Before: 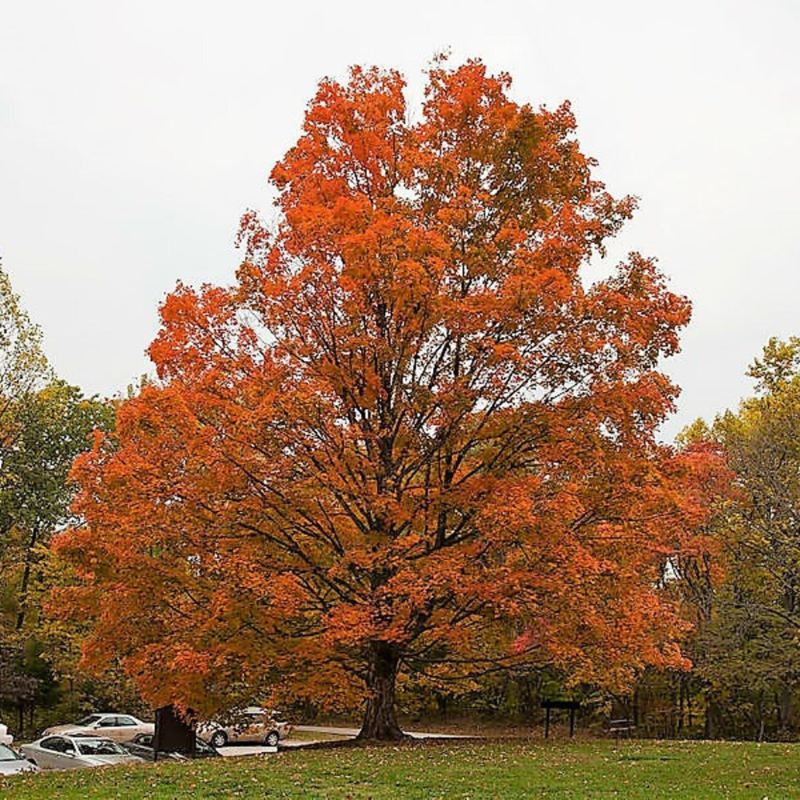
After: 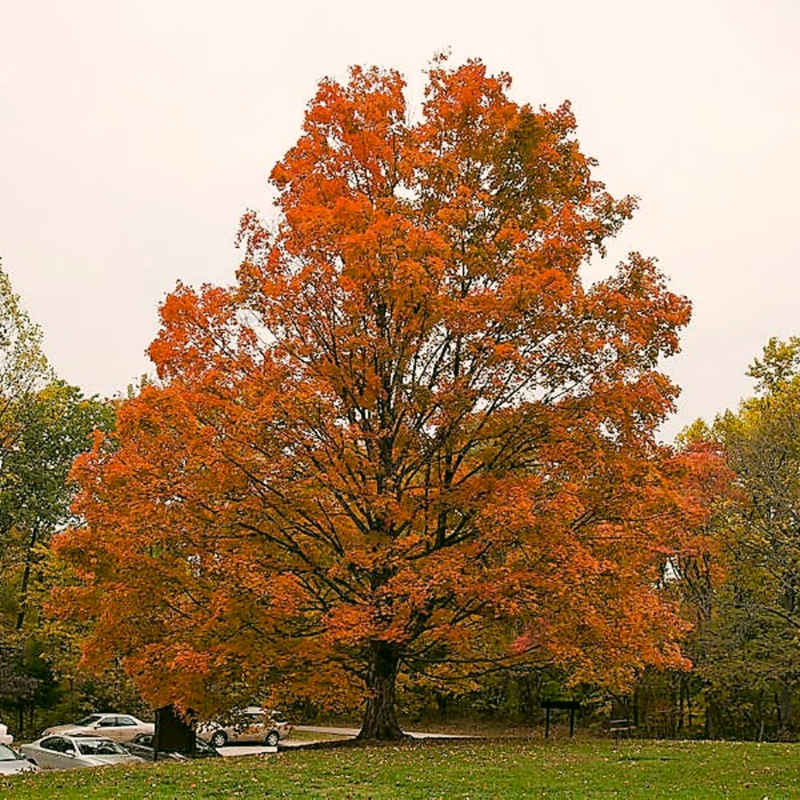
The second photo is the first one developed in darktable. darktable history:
haze removal: compatibility mode true, adaptive false
color correction: highlights a* 4.01, highlights b* 4.96, shadows a* -7.5, shadows b* 4.72
